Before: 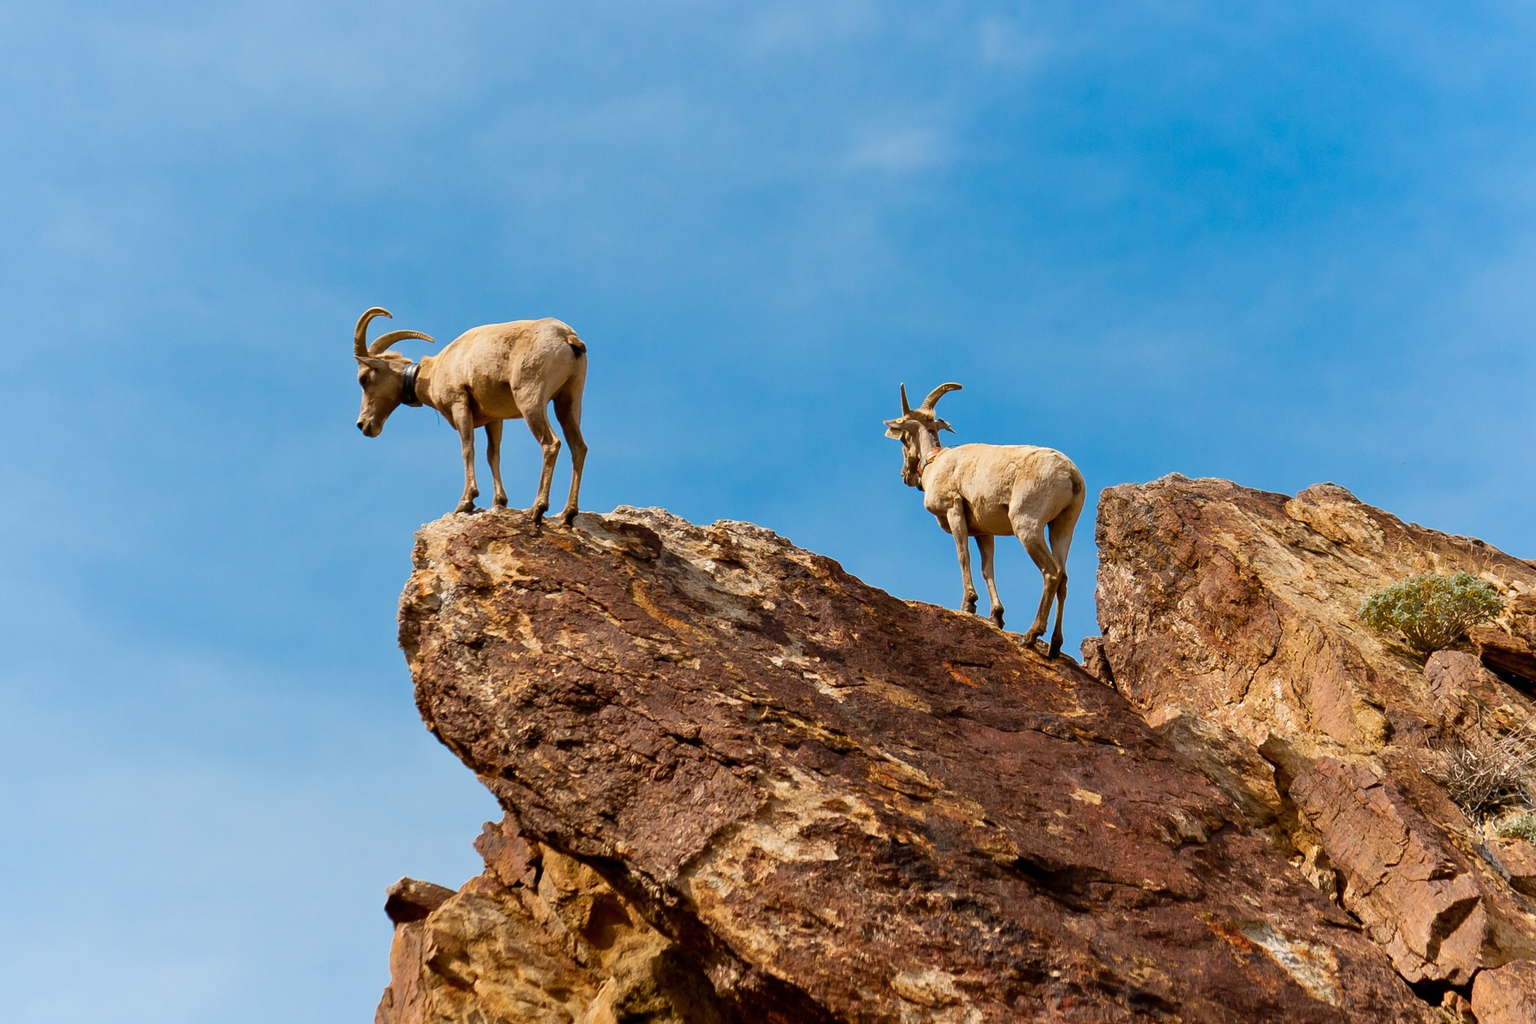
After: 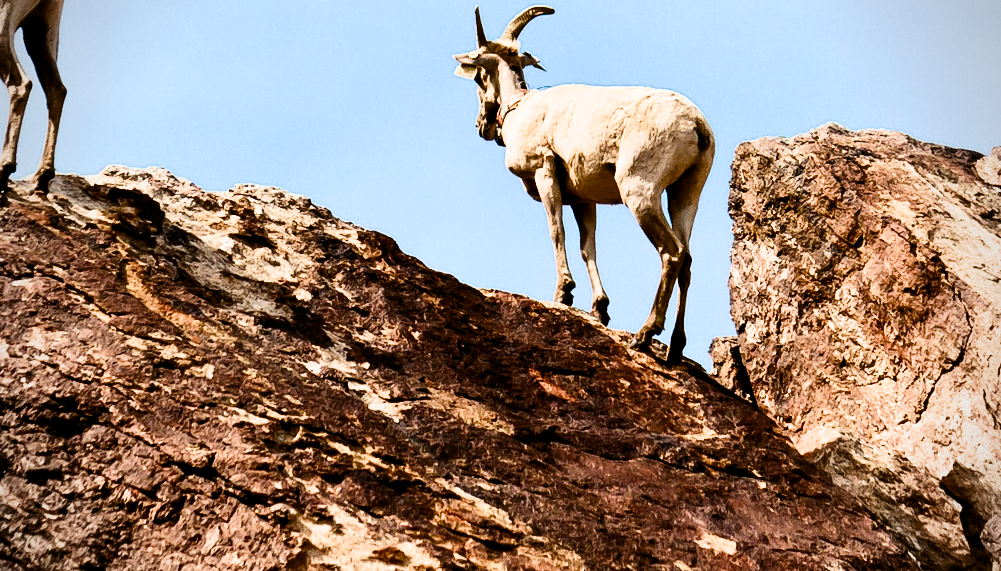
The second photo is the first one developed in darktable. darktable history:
contrast brightness saturation: contrast 0.299
crop: left 34.906%, top 37.052%, right 15.024%, bottom 20.101%
color balance rgb: shadows lift › chroma 0.867%, shadows lift › hue 112.99°, power › luminance -14.991%, global offset › luminance -0.25%, perceptual saturation grading › global saturation 1.116%, perceptual saturation grading › highlights -1.891%, perceptual saturation grading › mid-tones 4.301%, perceptual saturation grading › shadows 7.99%, global vibrance 16.246%, saturation formula JzAzBz (2021)
vignetting: on, module defaults
exposure: black level correction 0, exposure 1.001 EV, compensate exposure bias true, compensate highlight preservation false
filmic rgb: black relative exposure -5.07 EV, white relative exposure 3.99 EV, hardness 2.89, contrast 1.194, color science v4 (2020), contrast in shadows soft, contrast in highlights soft
